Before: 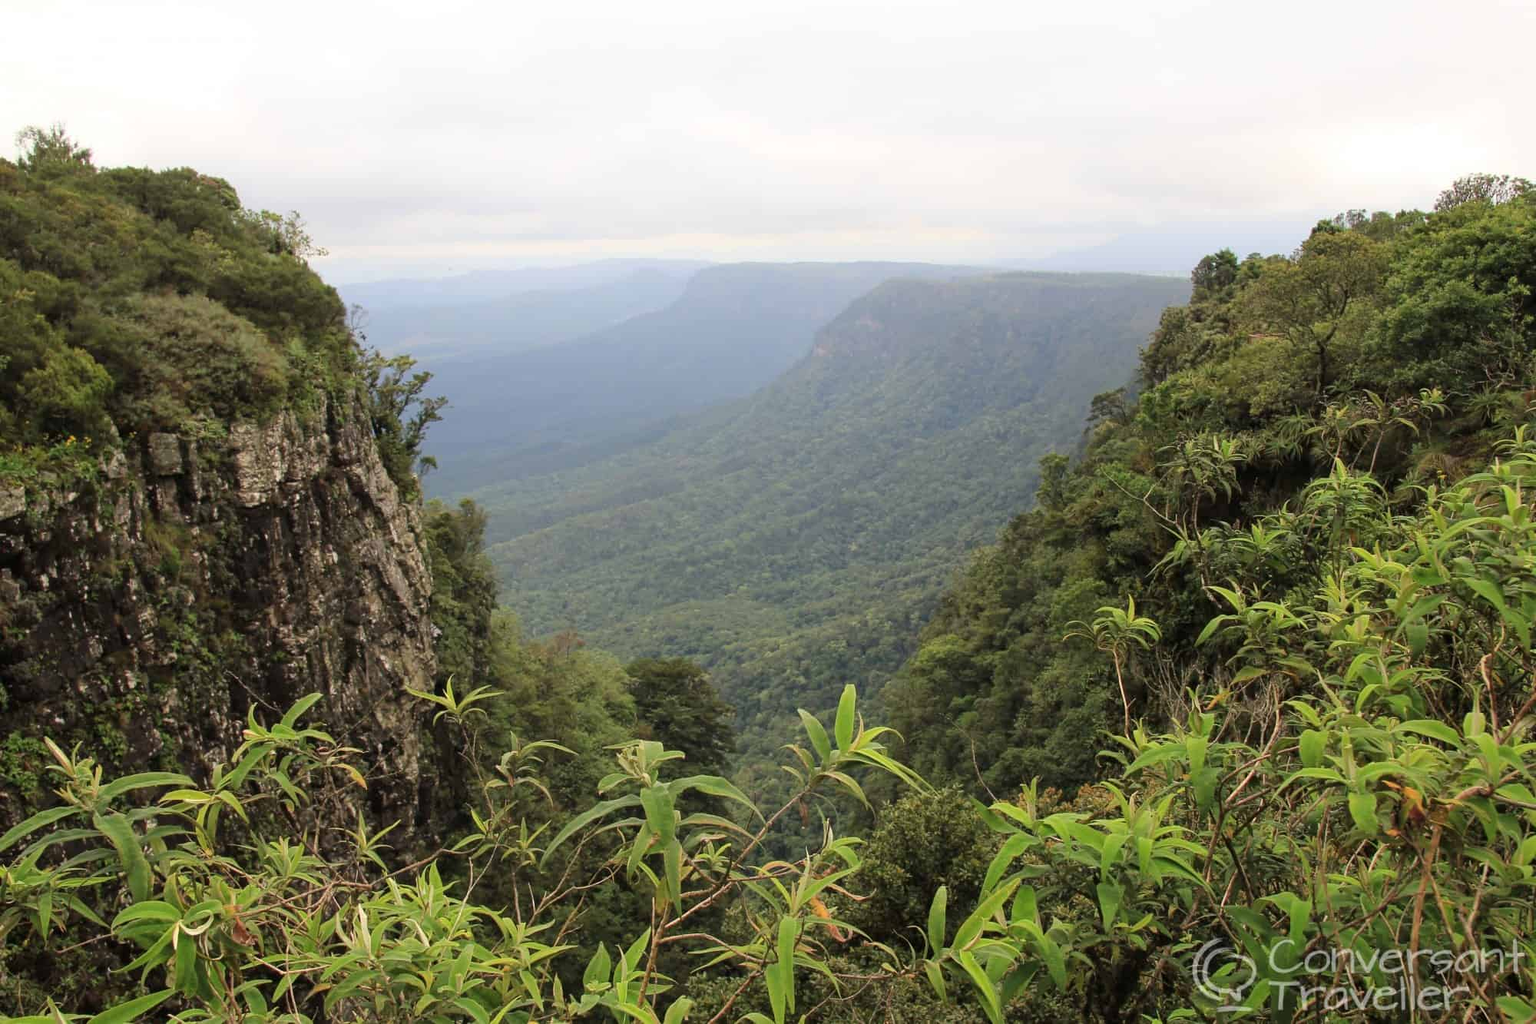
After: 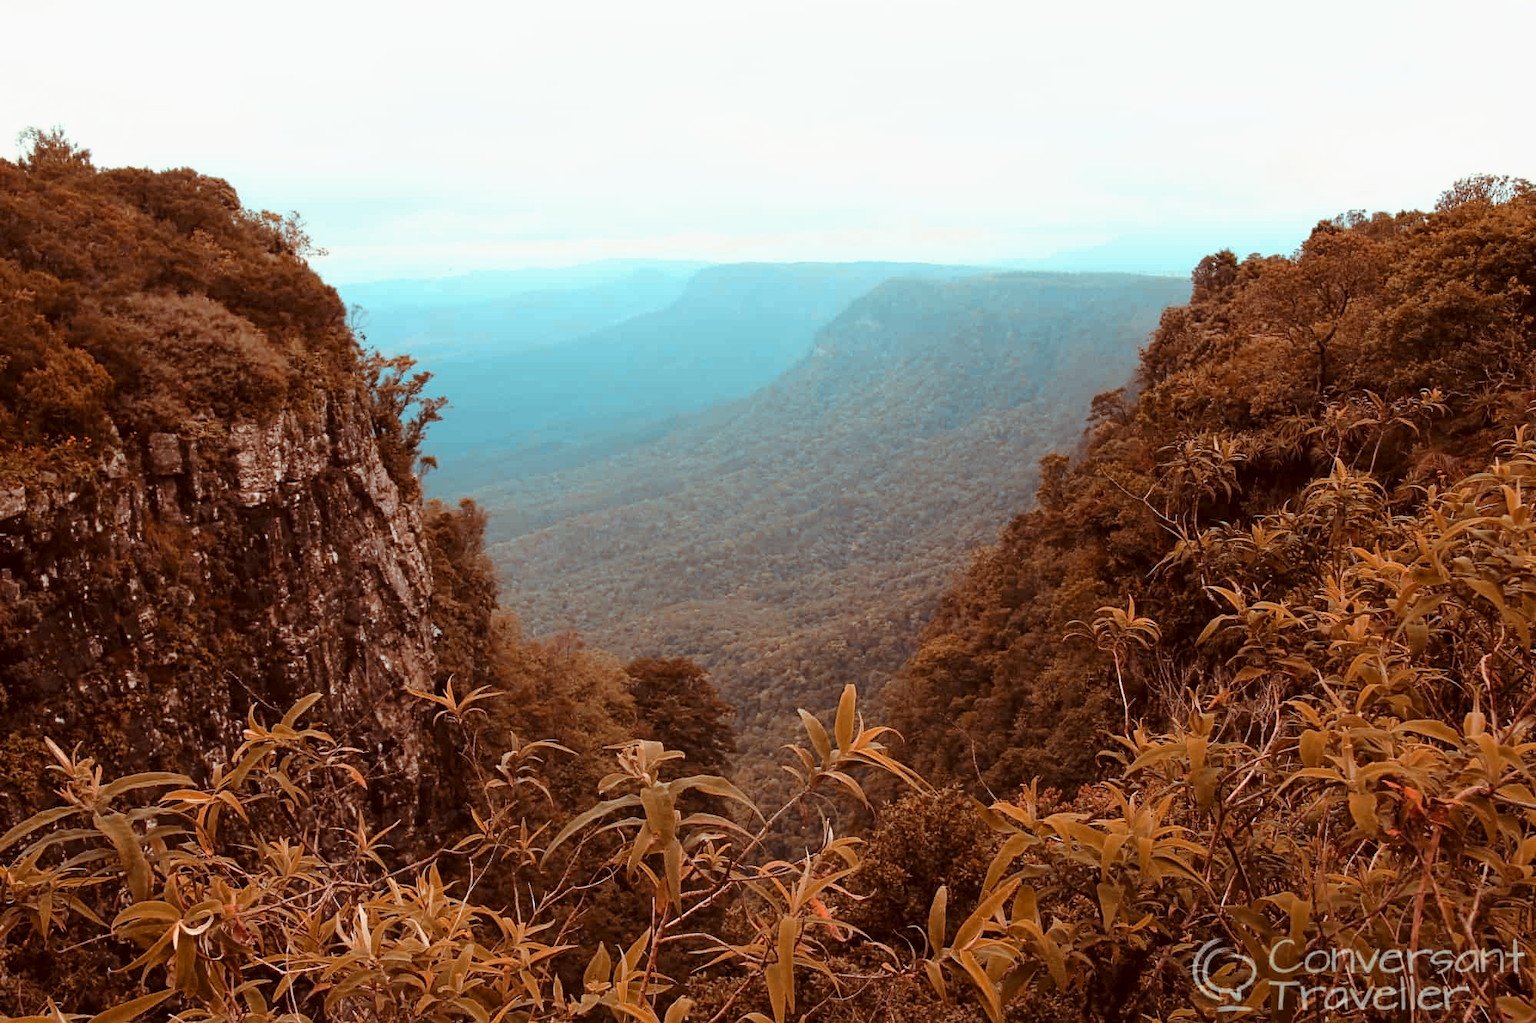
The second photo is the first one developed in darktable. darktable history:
color look up table: target L [88.49, 79.26, 51.05, 49.45, 36.75, 29.3, 198.45, 94.07, 90.31, 61.87, 58.48, 80.62, 58.1, 54.33, 65.05, 67, 49.98, 51.67, 61.17, 52.15, 40.13, 30.87, 86.01, 80.38, 80.6, 74.87, 62.99, 62.47, 64.13, 68.32, 47.29, 53.52, 29.02, 31.21, 42.72, 20.32, 17.75, 13.89, 11.03, 81.61, 81.69, 81.43, 81.51, 81.03, 81.98, 68.23, 70.05, 59.27, 53.12], target a [-10.64, -12, 25.37, -5.419, 5.263, 16.55, 0, -0.001, -11.44, 46.72, 45.97, -7.932, 53.97, 50.91, 13.31, -7.727, 54.36, 47.67, 24.18, 40.83, 46.53, 26.56, -10.65, -11.29, -11.16, -10.95, -19.77, 13.6, -10.75, -24.87, 5.751, -14.64, 10.41, 11.44, -1.246, 12.18, 12.78, 10.46, 10.25, -12.41, -18.03, -14.23, -14.15, -15.87, -16.8, -30.42, -32.38, -25.64, -20.71], target b [-0.969, -3.298, 46.72, 20.58, 28.07, 28.29, 0.001, 0.004, -0.523, 63.07, 61.06, -2.597, 57.26, 59.5, 10.59, -3.621, 57.43, 36.17, 3.747, 27.2, 40.19, 25.25, -1.749, -3.17, -3.144, -4.411, -22.86, -6.799, -24.37, -37.23, 3.764, -38, 6.459, -5.315, -34.59, 8.562, 7.814, 5.878, 6.761, -3.591, -6.223, -4.572, -4.558, -4.998, -7.13, -9.422, -26.01, -26.85, -21.44], num patches 49
tone curve: curves: ch0 [(0, 0) (0.003, 0.002) (0.011, 0.01) (0.025, 0.022) (0.044, 0.039) (0.069, 0.061) (0.1, 0.088) (0.136, 0.126) (0.177, 0.167) (0.224, 0.211) (0.277, 0.27) (0.335, 0.335) (0.399, 0.407) (0.468, 0.485) (0.543, 0.569) (0.623, 0.659) (0.709, 0.756) (0.801, 0.851) (0.898, 0.961) (1, 1)], preserve colors none
